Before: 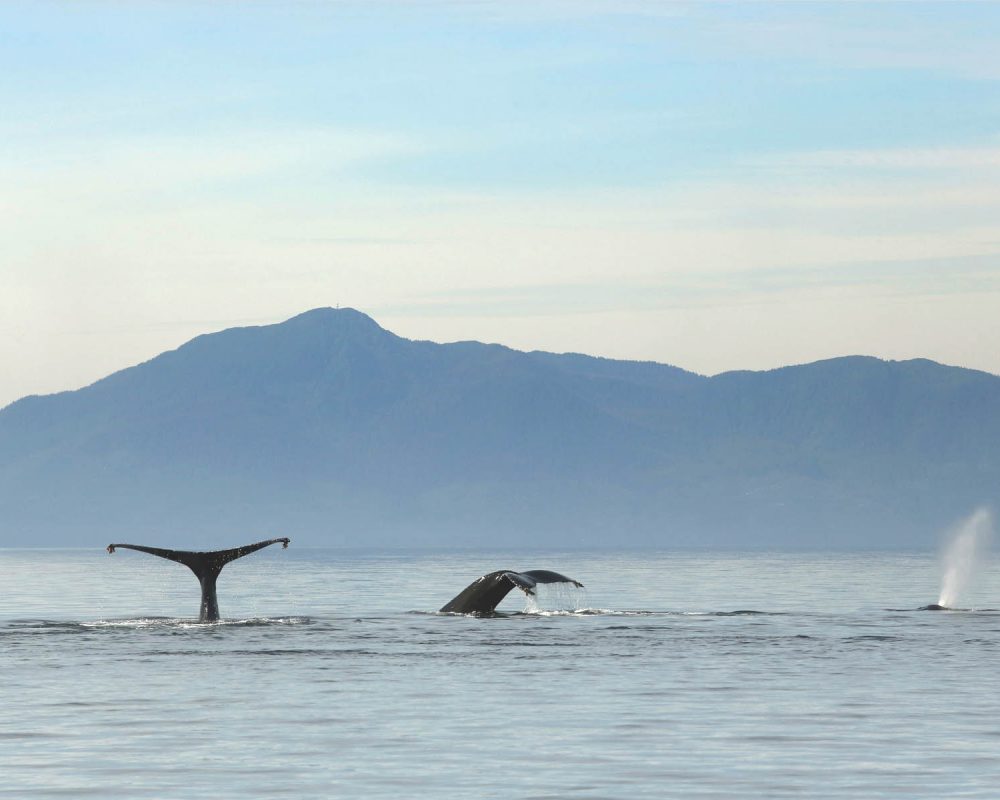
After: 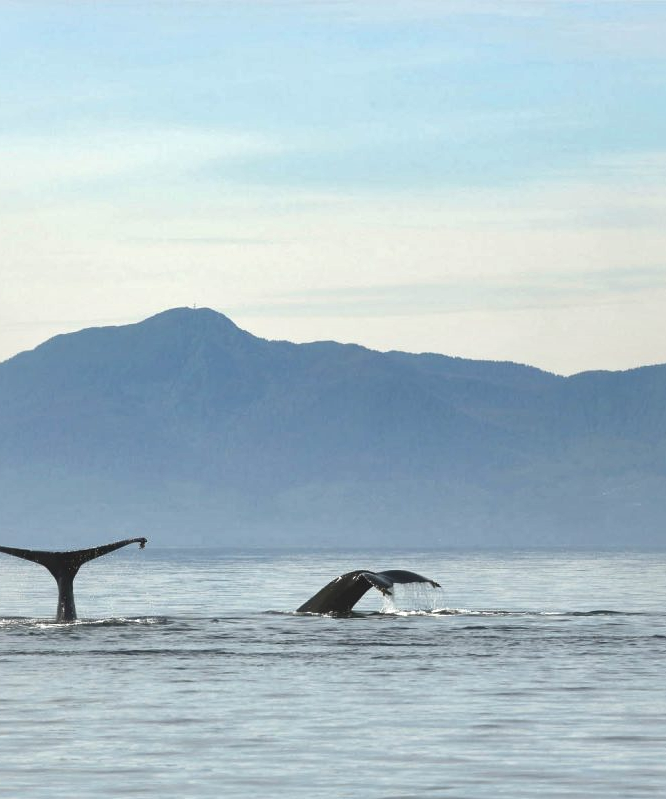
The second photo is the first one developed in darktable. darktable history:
local contrast: mode bilateral grid, contrast 20, coarseness 50, detail 159%, midtone range 0.2
crop and rotate: left 14.385%, right 18.948%
